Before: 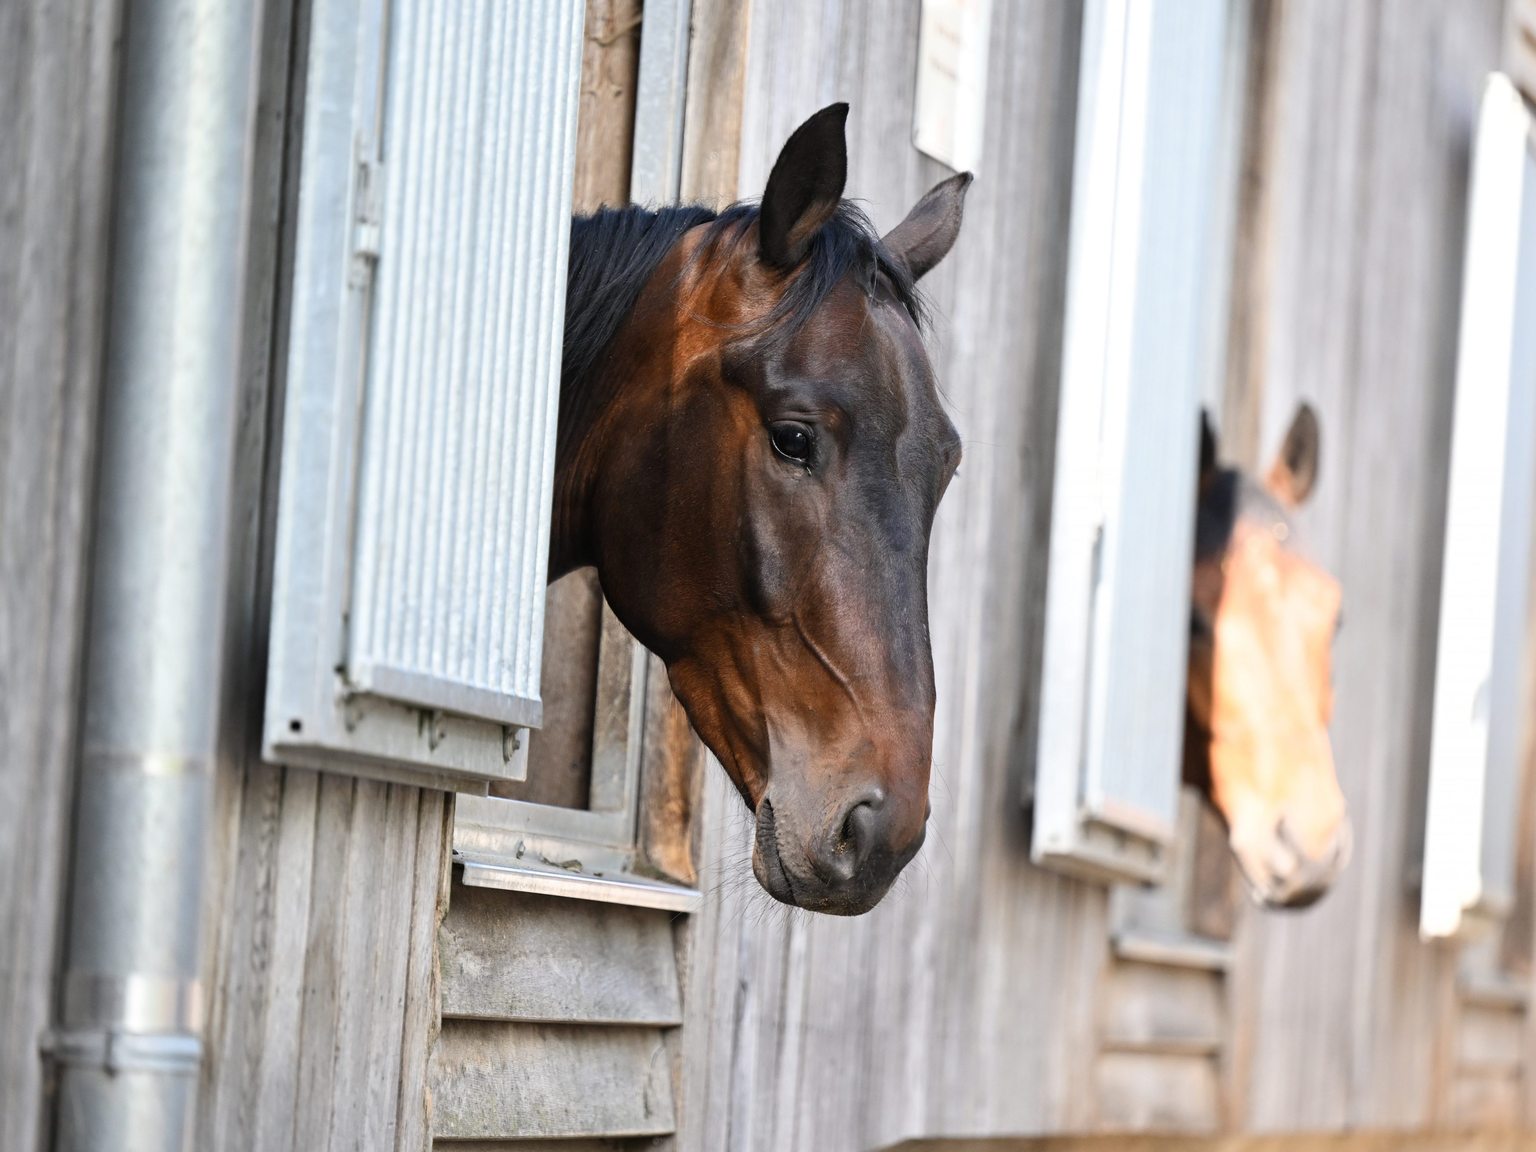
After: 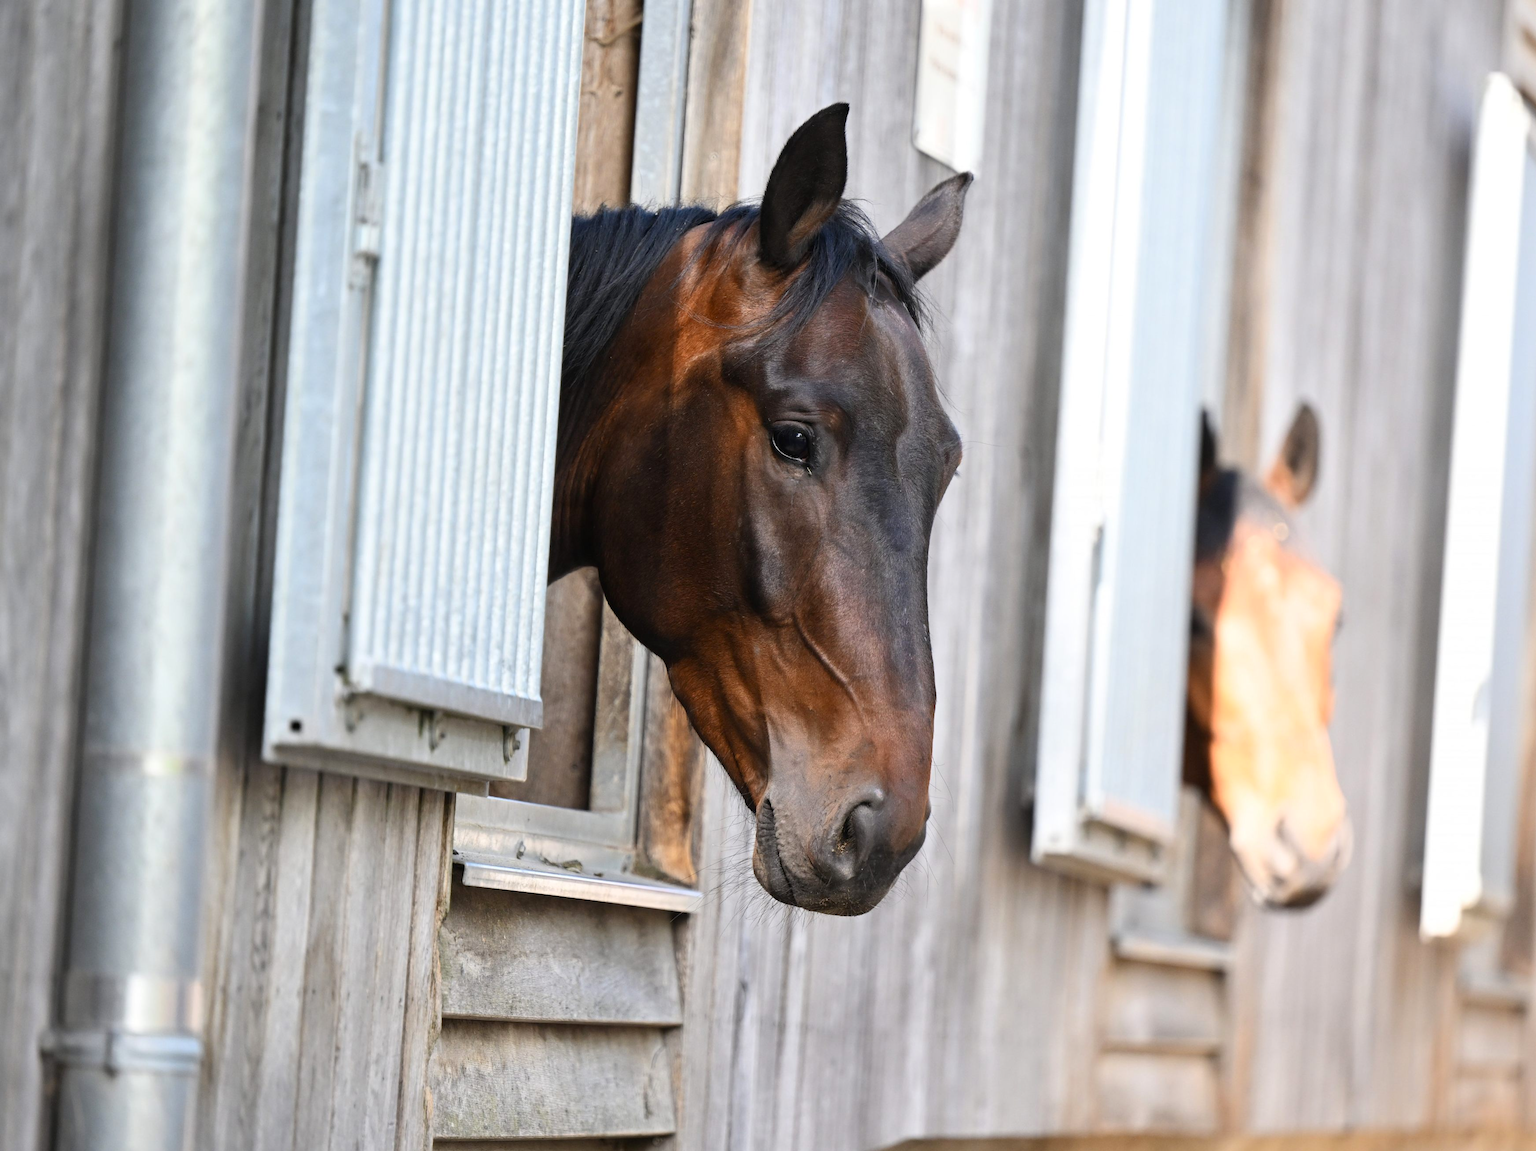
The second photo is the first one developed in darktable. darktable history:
color correction: highlights b* -0.016, saturation 1.09
